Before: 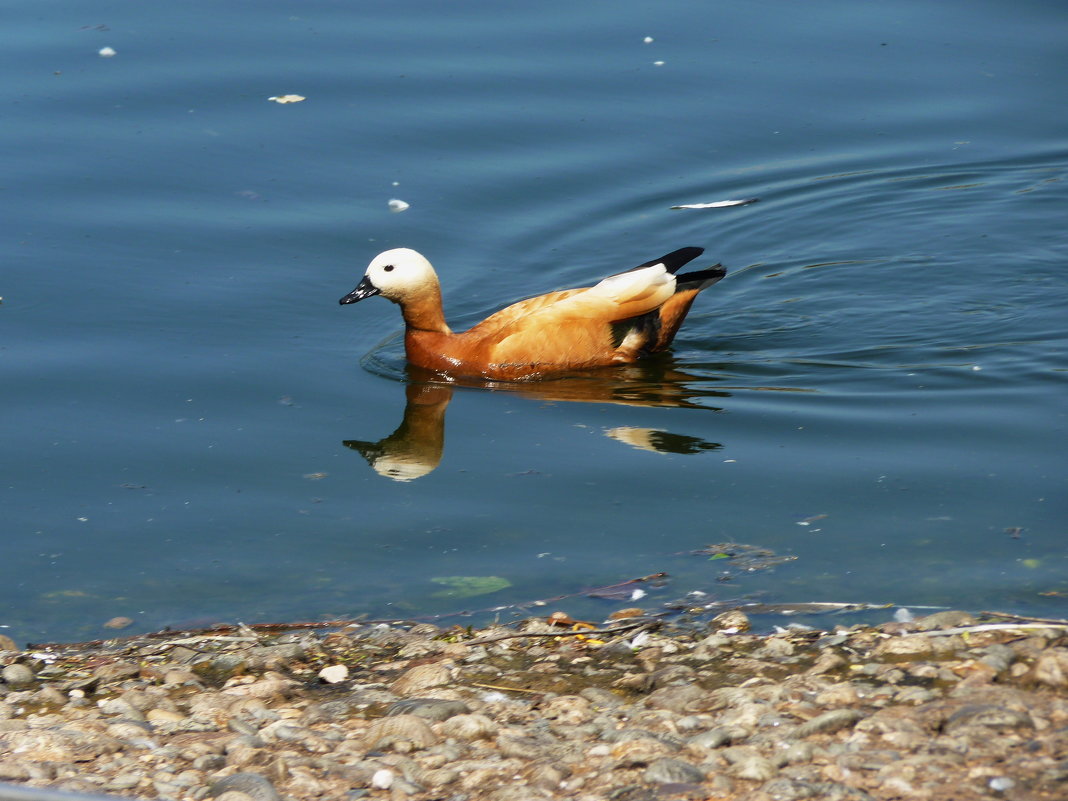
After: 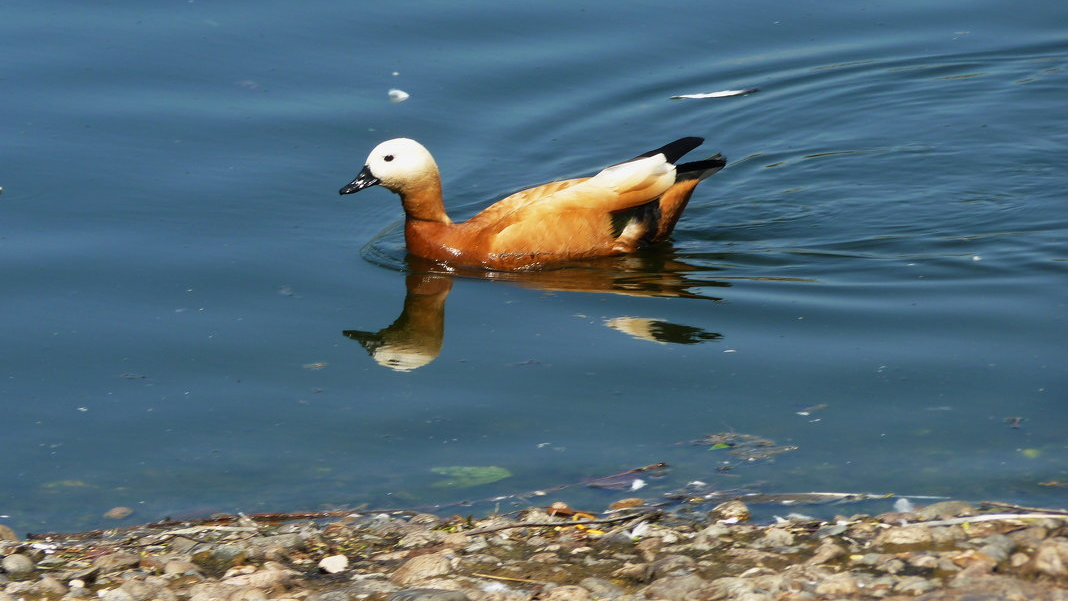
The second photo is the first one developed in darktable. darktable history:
crop: top 13.83%, bottom 11.016%
